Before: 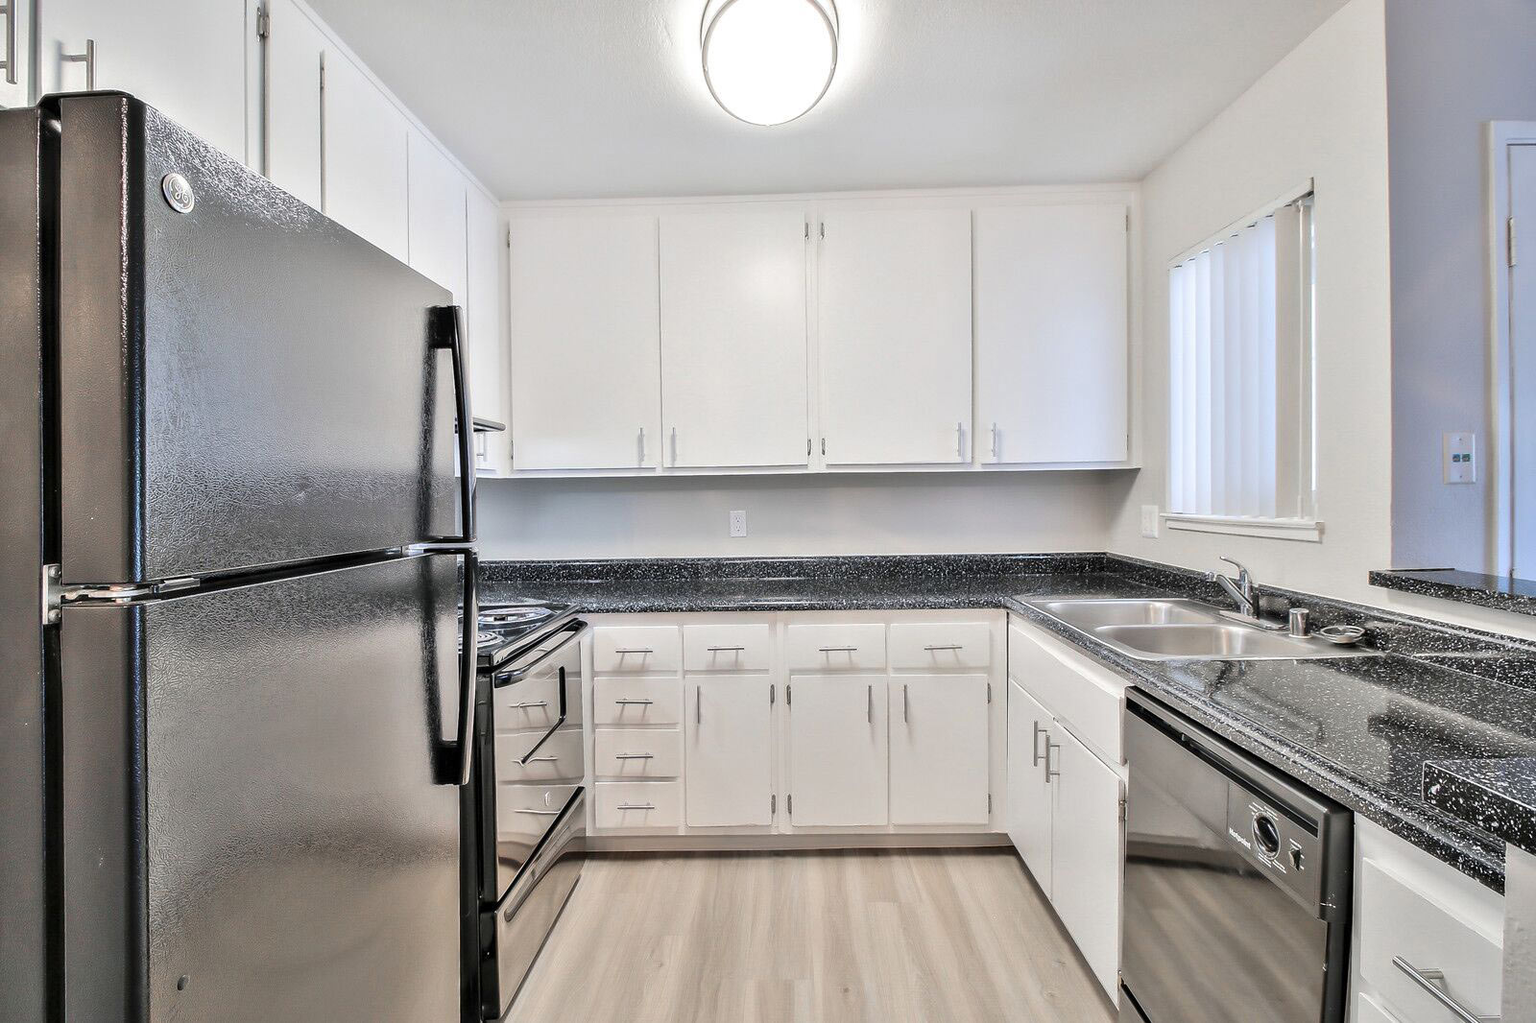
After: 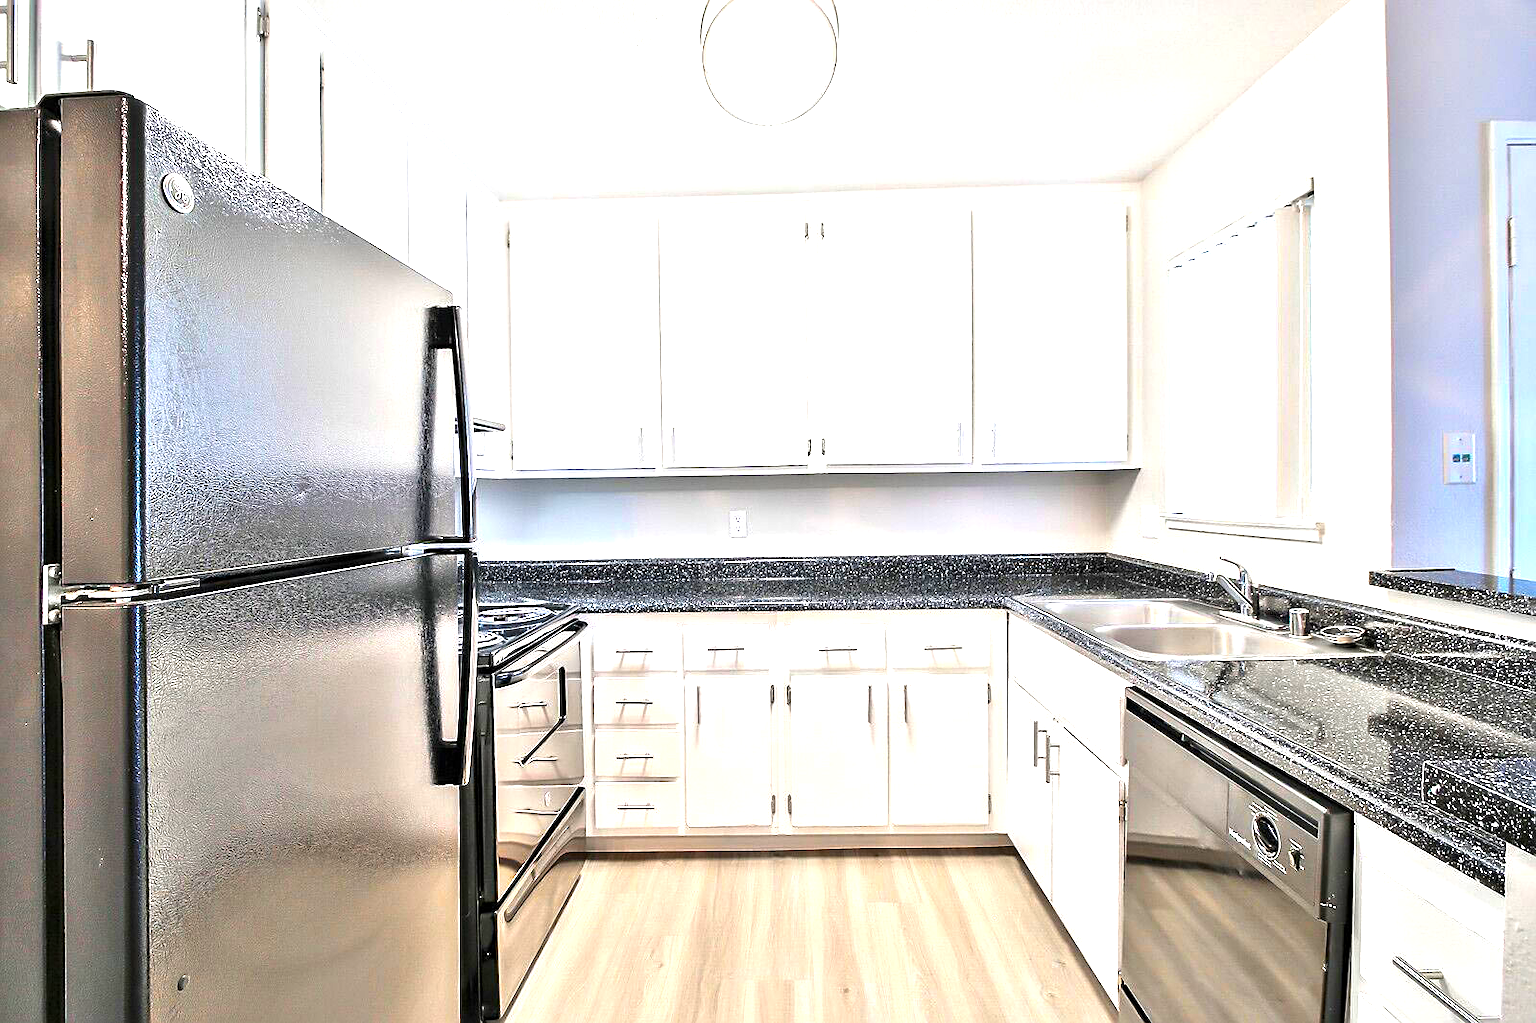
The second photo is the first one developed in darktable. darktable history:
exposure: compensate highlight preservation false
sharpen: on, module defaults
color balance rgb: linear chroma grading › global chroma 10%, perceptual saturation grading › global saturation 40%, perceptual brilliance grading › global brilliance 30%, global vibrance 20%
